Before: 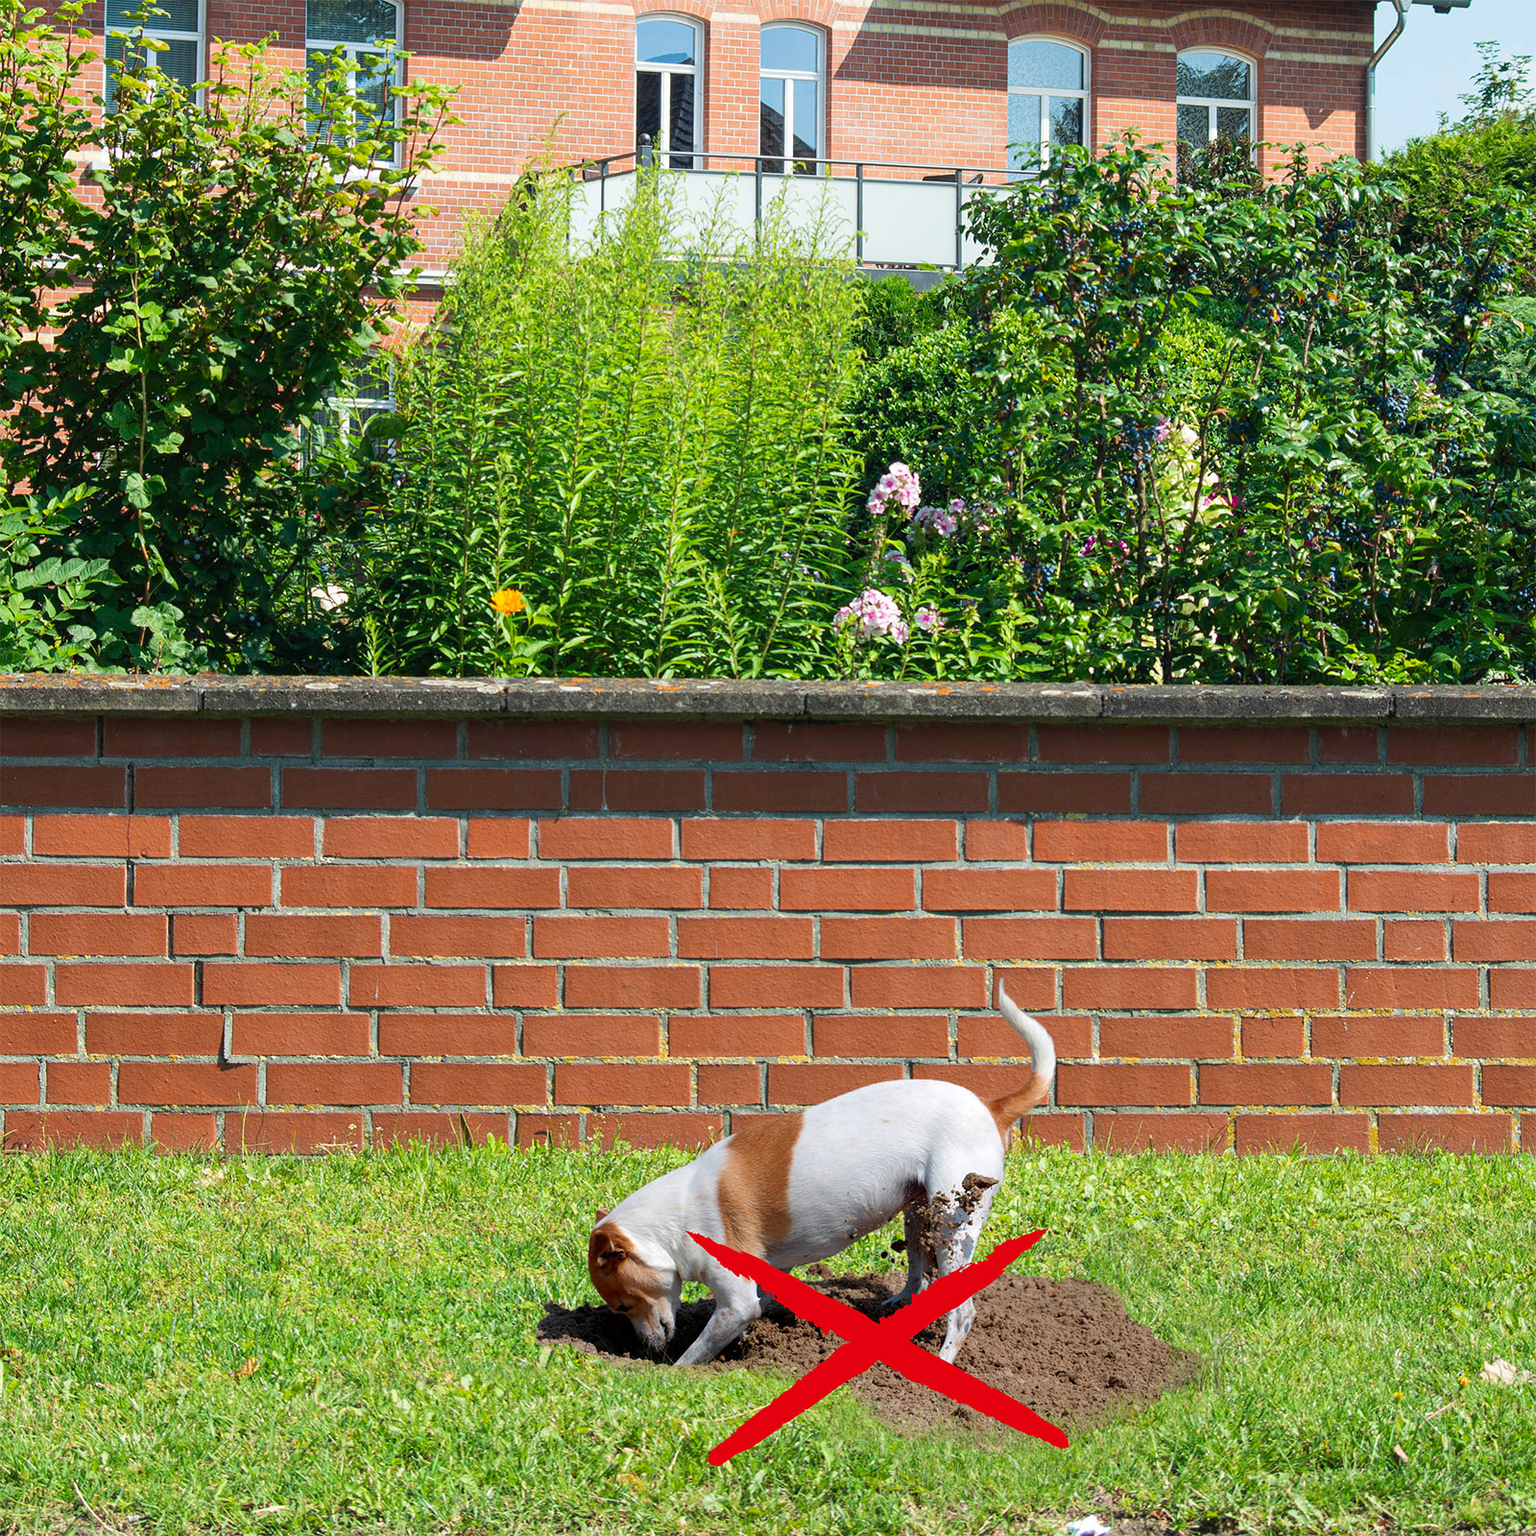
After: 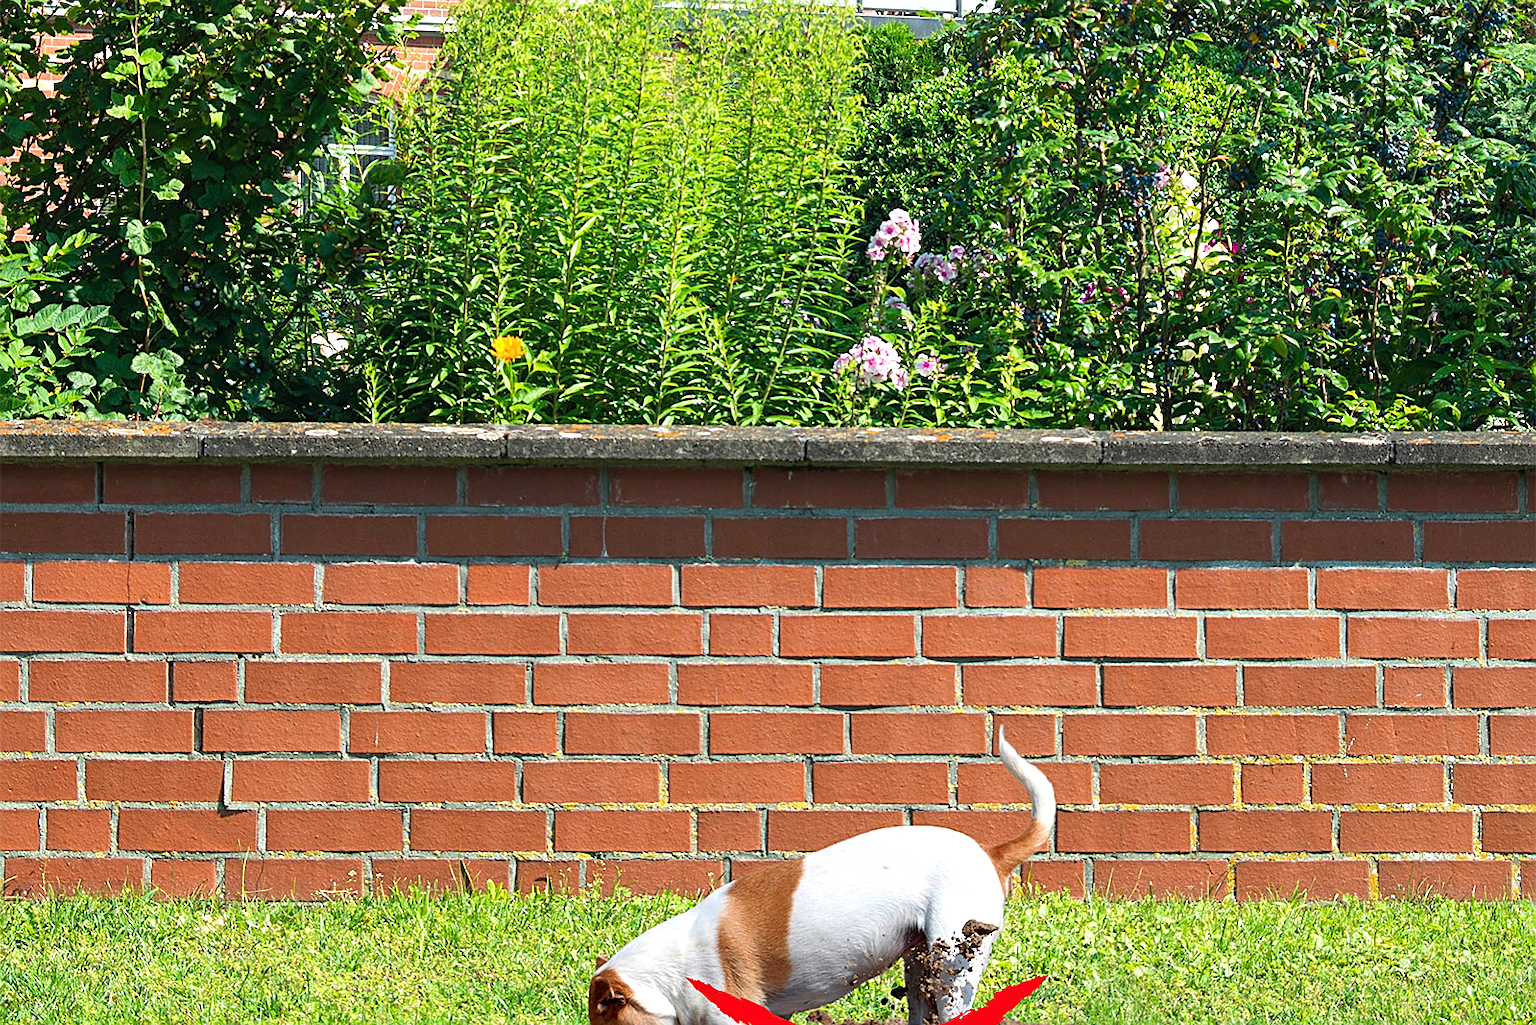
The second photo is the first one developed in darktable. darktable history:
crop: top 16.511%, bottom 16.695%
sharpen: on, module defaults
tone equalizer: -8 EV -0.397 EV, -7 EV -0.362 EV, -6 EV -0.354 EV, -5 EV -0.207 EV, -3 EV 0.247 EV, -2 EV 0.336 EV, -1 EV 0.382 EV, +0 EV 0.429 EV, smoothing diameter 24.79%, edges refinement/feathering 7.22, preserve details guided filter
